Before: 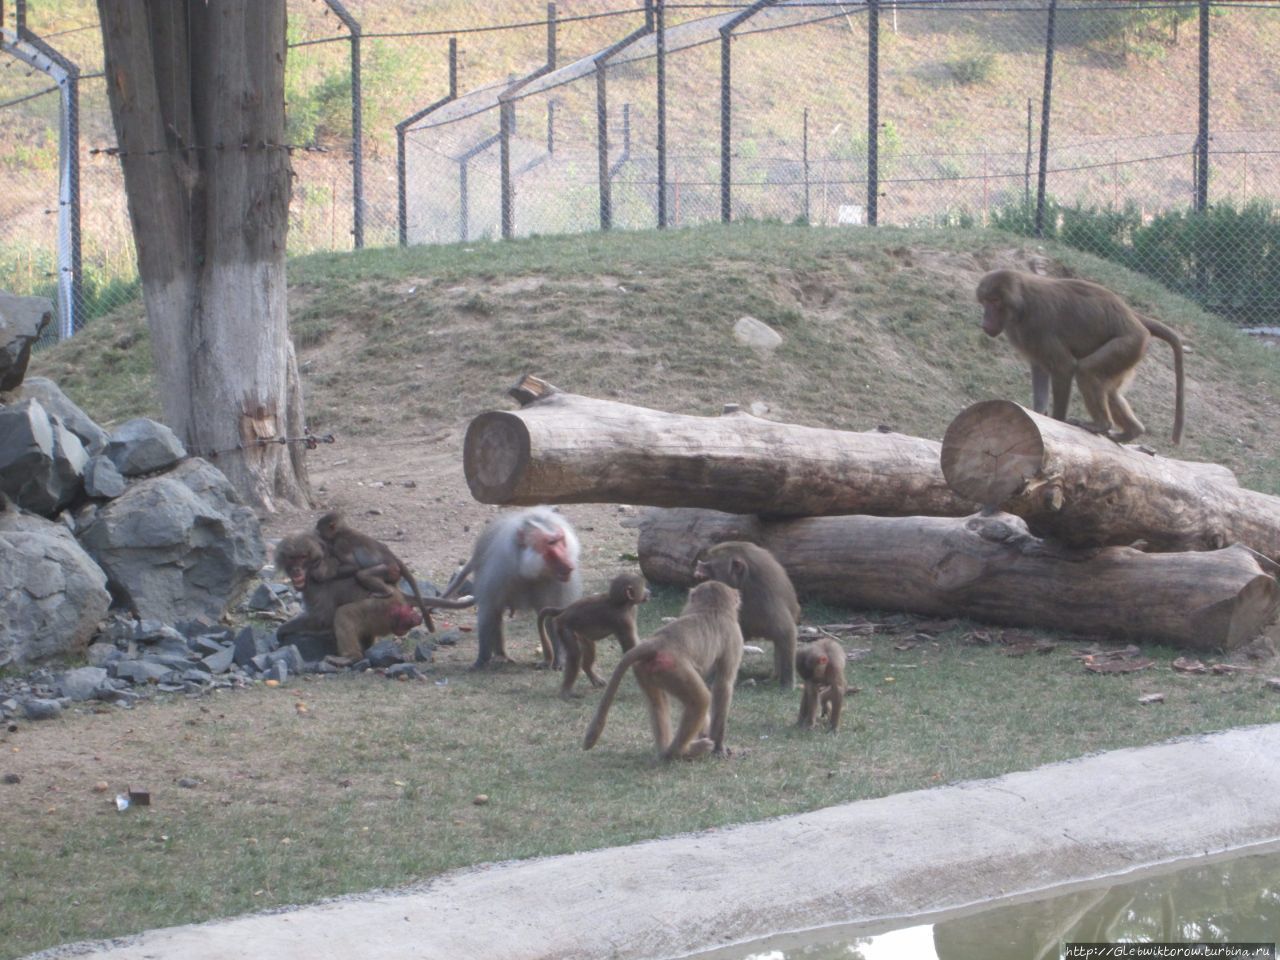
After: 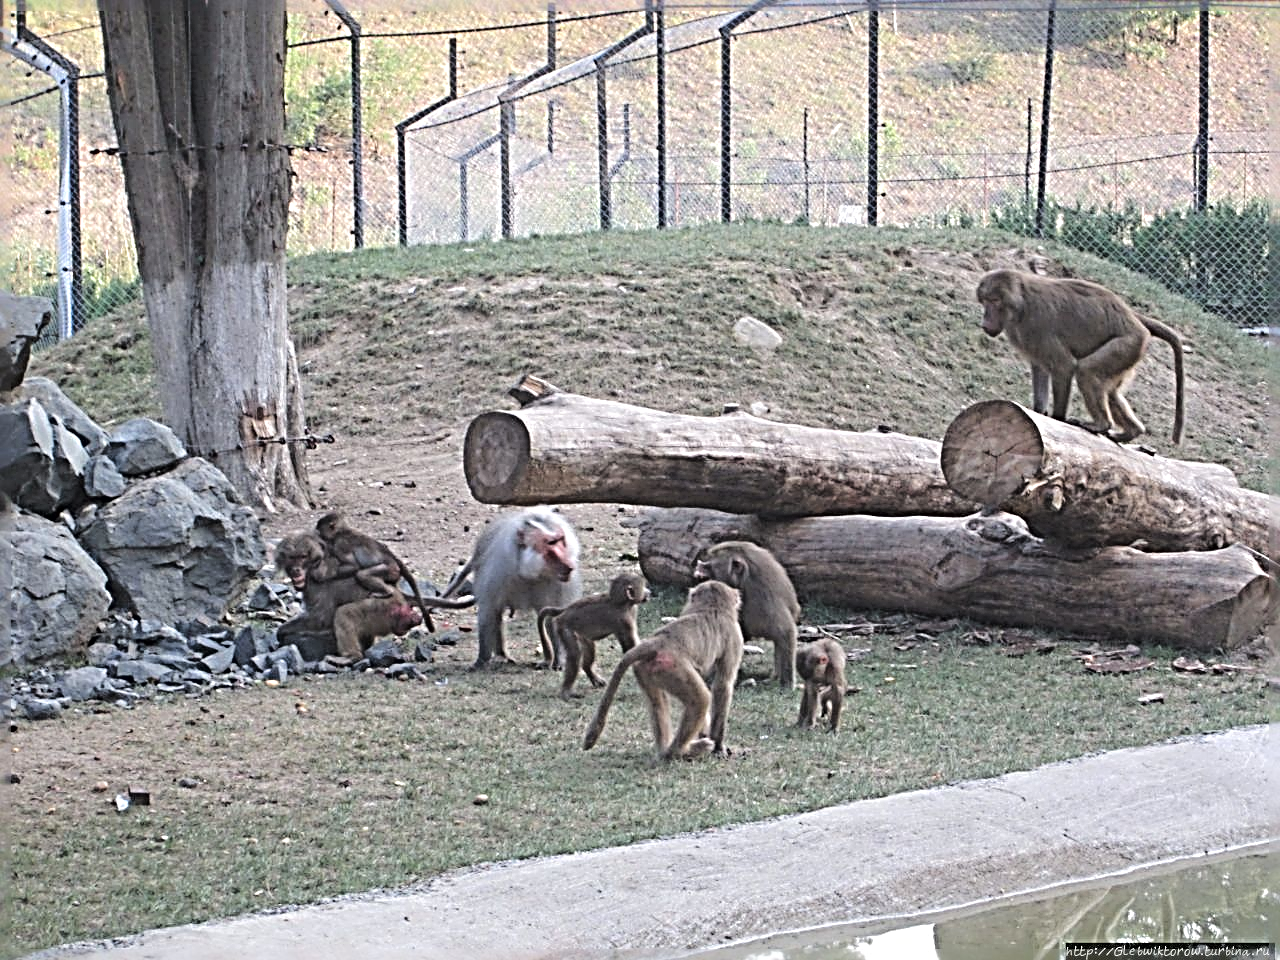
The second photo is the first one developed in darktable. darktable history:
sharpen: radius 4.012, amount 1.999
tone curve: curves: ch0 [(0, 0) (0.081, 0.044) (0.185, 0.145) (0.283, 0.273) (0.405, 0.449) (0.495, 0.554) (0.686, 0.743) (0.826, 0.853) (0.978, 0.988)]; ch1 [(0, 0) (0.147, 0.166) (0.321, 0.362) (0.371, 0.402) (0.423, 0.426) (0.479, 0.472) (0.505, 0.497) (0.521, 0.506) (0.551, 0.546) (0.586, 0.571) (0.625, 0.638) (0.68, 0.715) (1, 1)]; ch2 [(0, 0) (0.346, 0.378) (0.404, 0.427) (0.502, 0.498) (0.531, 0.517) (0.547, 0.526) (0.582, 0.571) (0.629, 0.626) (0.717, 0.678) (1, 1)], color space Lab, linked channels, preserve colors none
